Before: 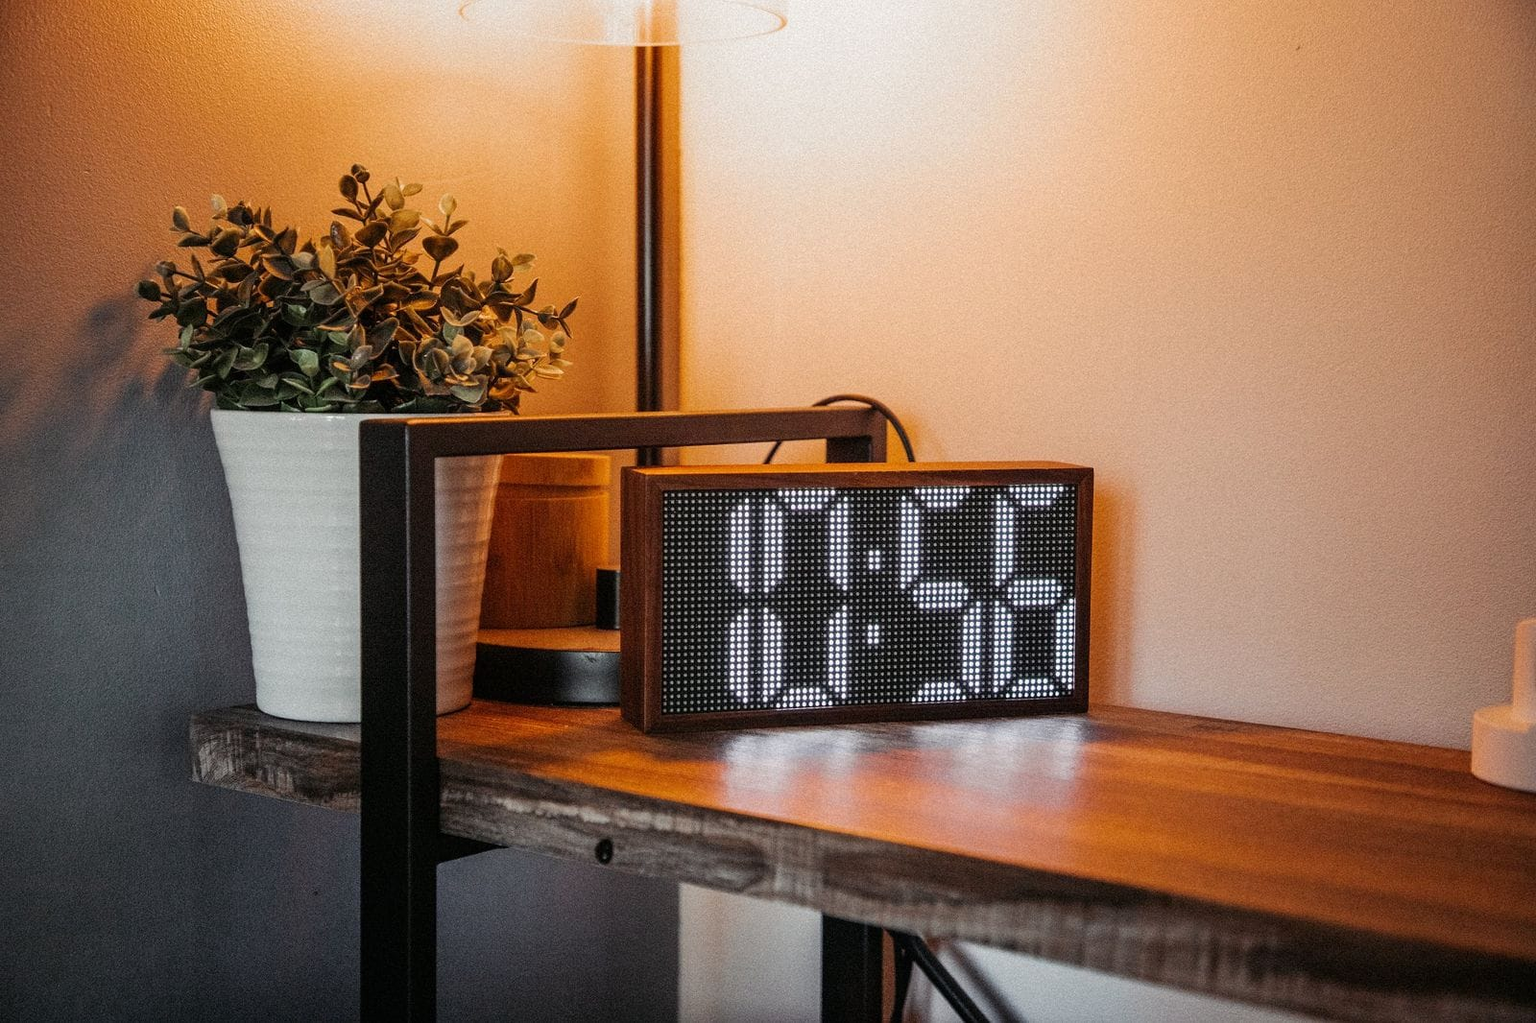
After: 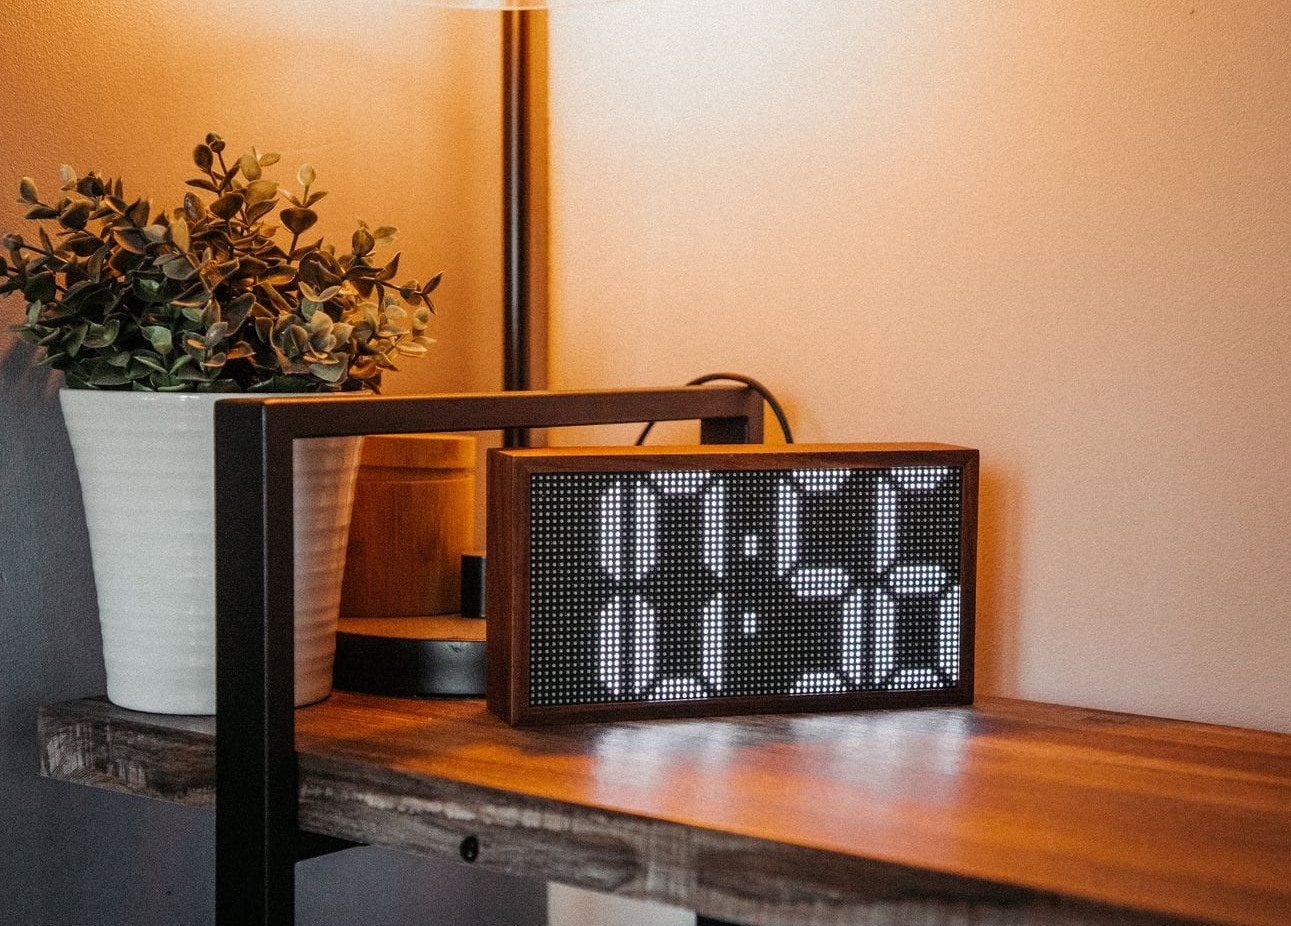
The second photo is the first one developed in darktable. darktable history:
crop: left 10.02%, top 3.595%, right 9.286%, bottom 9.537%
